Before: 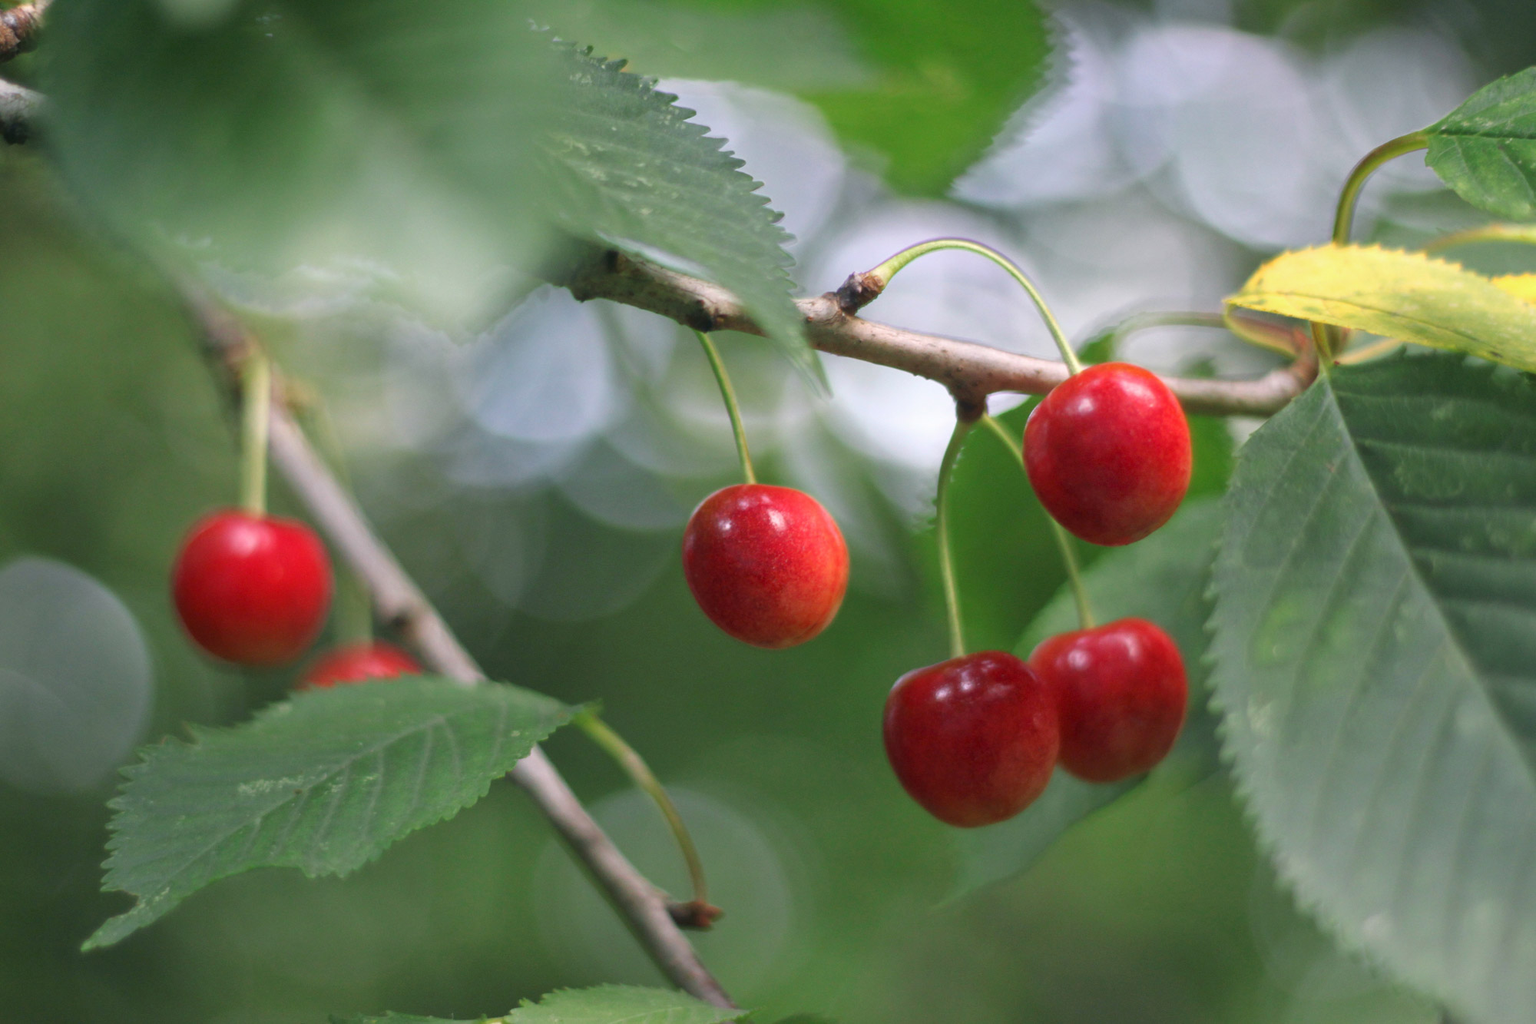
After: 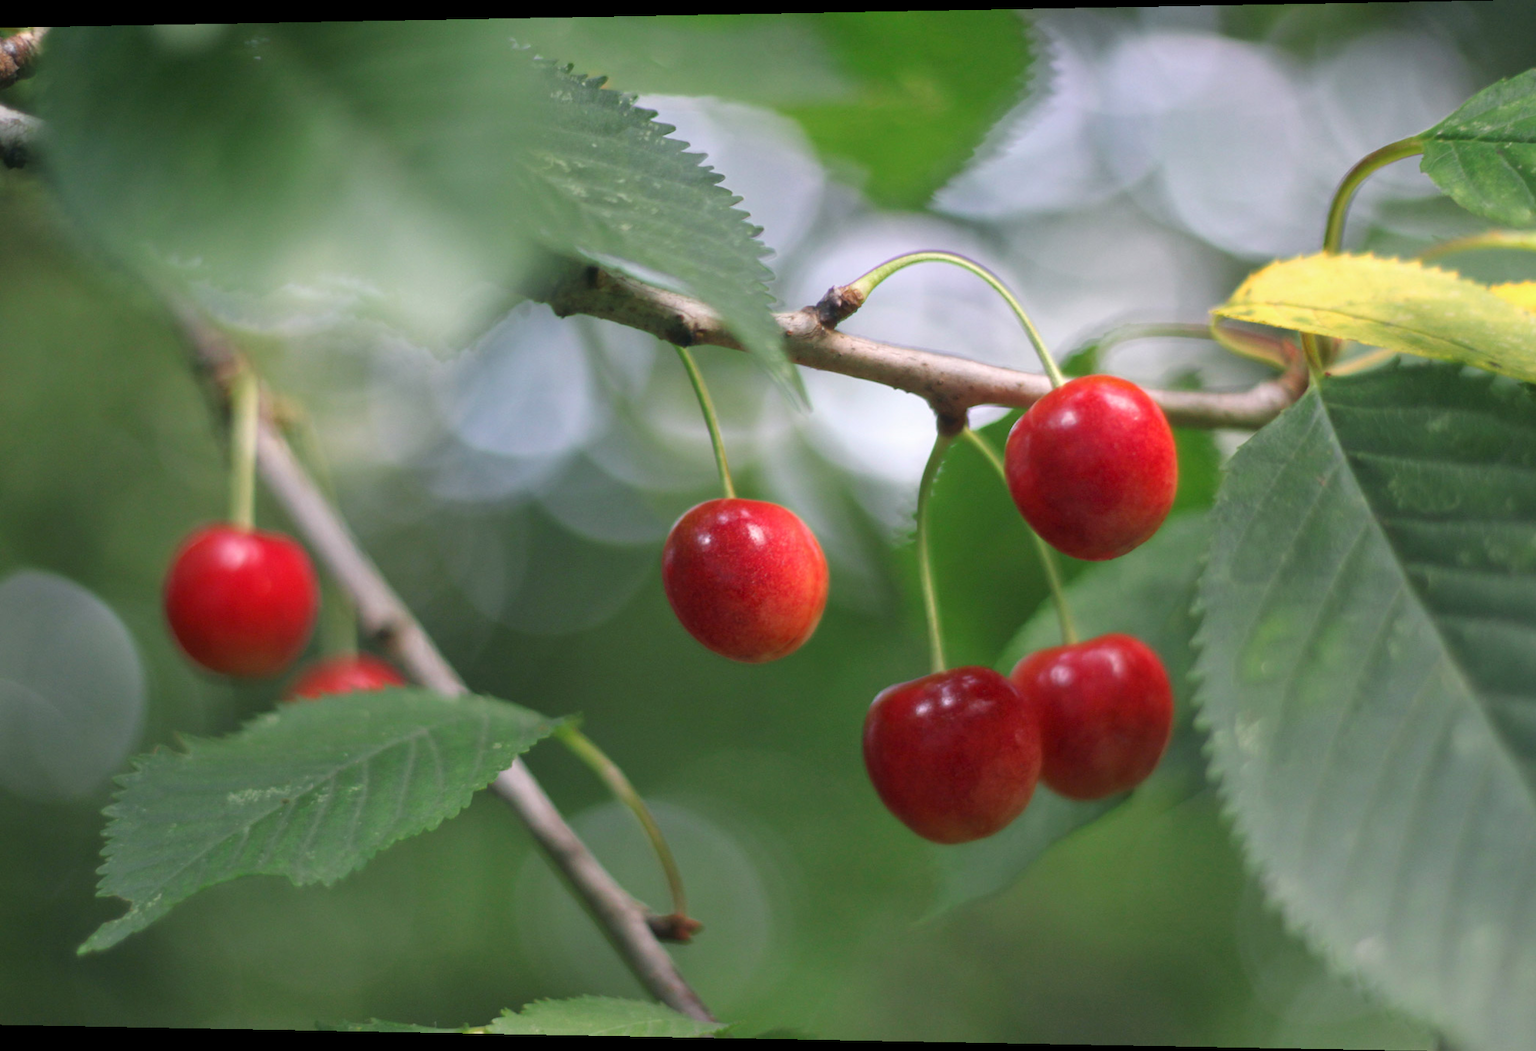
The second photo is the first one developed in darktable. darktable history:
tone equalizer: on, module defaults
rotate and perspective: lens shift (horizontal) -0.055, automatic cropping off
